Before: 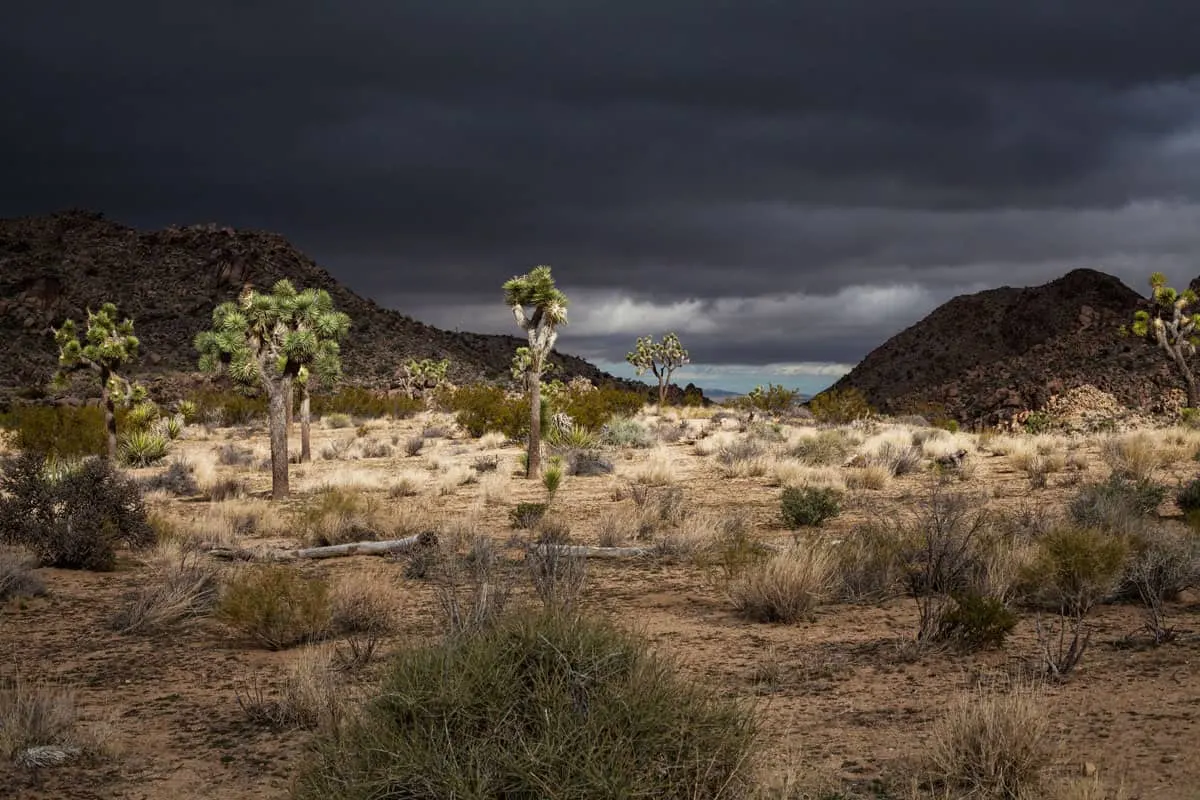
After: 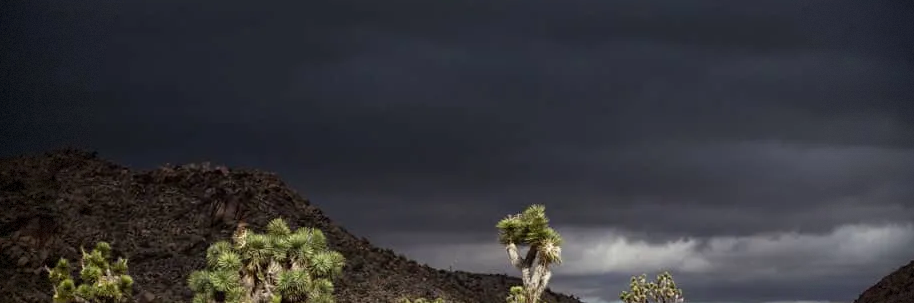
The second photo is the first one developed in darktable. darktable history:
crop: left 0.563%, top 7.645%, right 23.232%, bottom 54.364%
vignetting: brightness -0.992, saturation 0.492, dithering 8-bit output, unbound false
